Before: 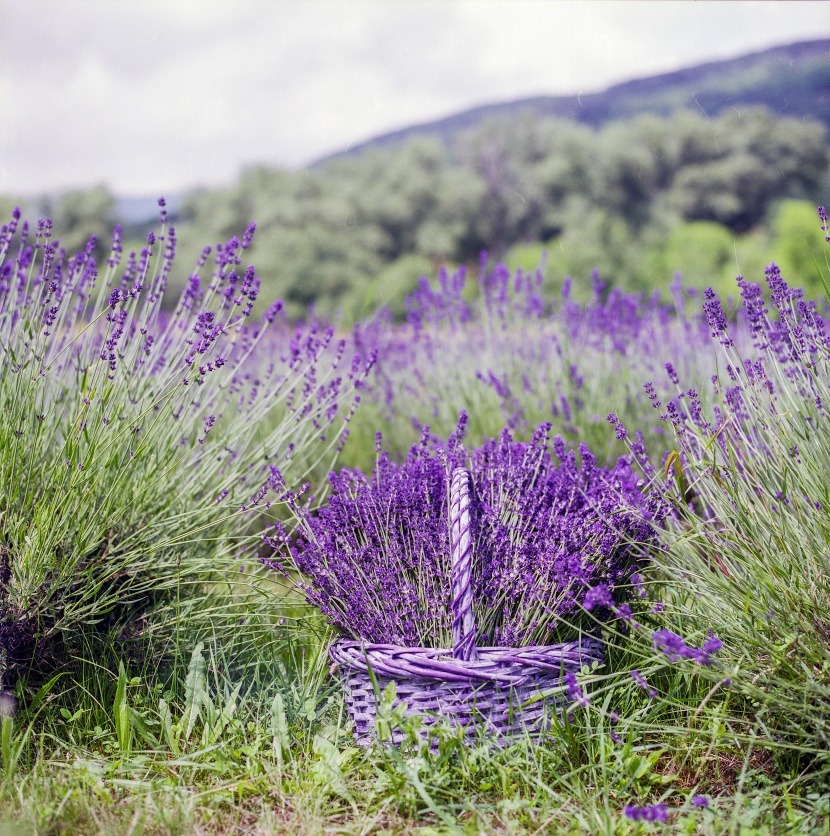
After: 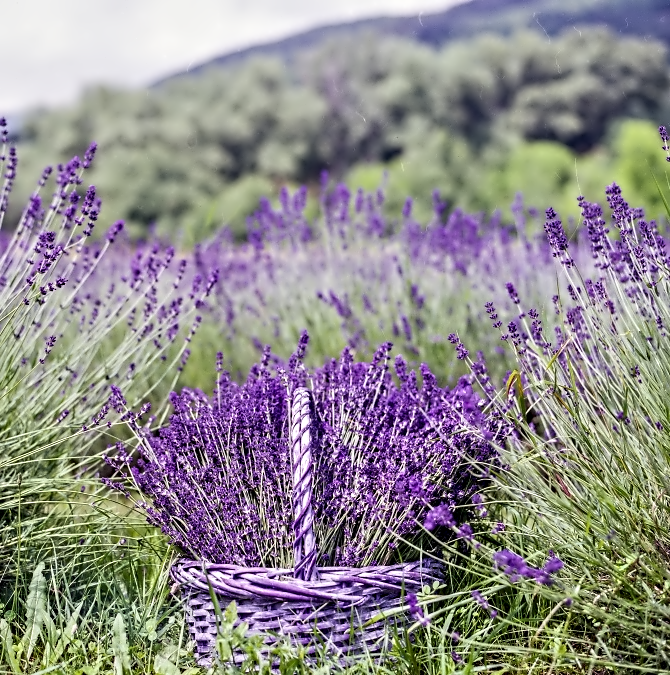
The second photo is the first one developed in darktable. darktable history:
crop: left 19.159%, top 9.58%, bottom 9.58%
contrast equalizer: octaves 7, y [[0.5, 0.542, 0.583, 0.625, 0.667, 0.708], [0.5 ×6], [0.5 ×6], [0, 0.033, 0.067, 0.1, 0.133, 0.167], [0, 0.05, 0.1, 0.15, 0.2, 0.25]]
